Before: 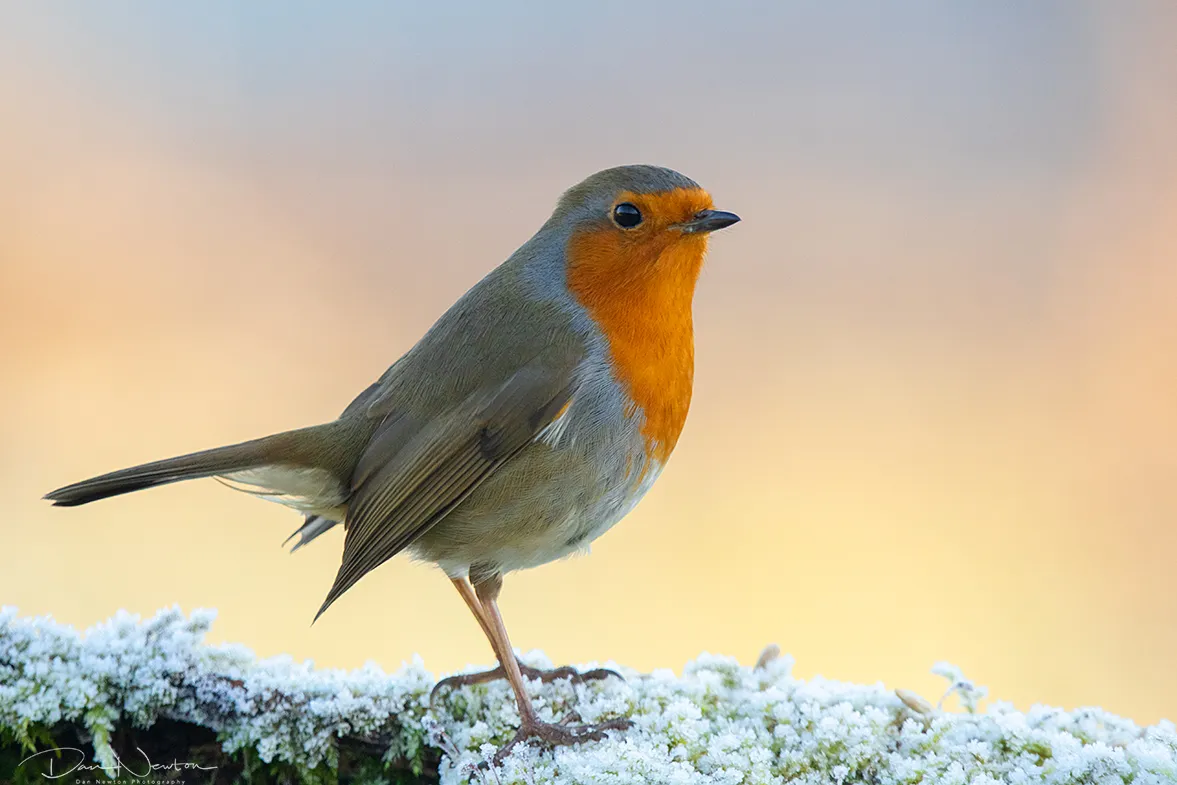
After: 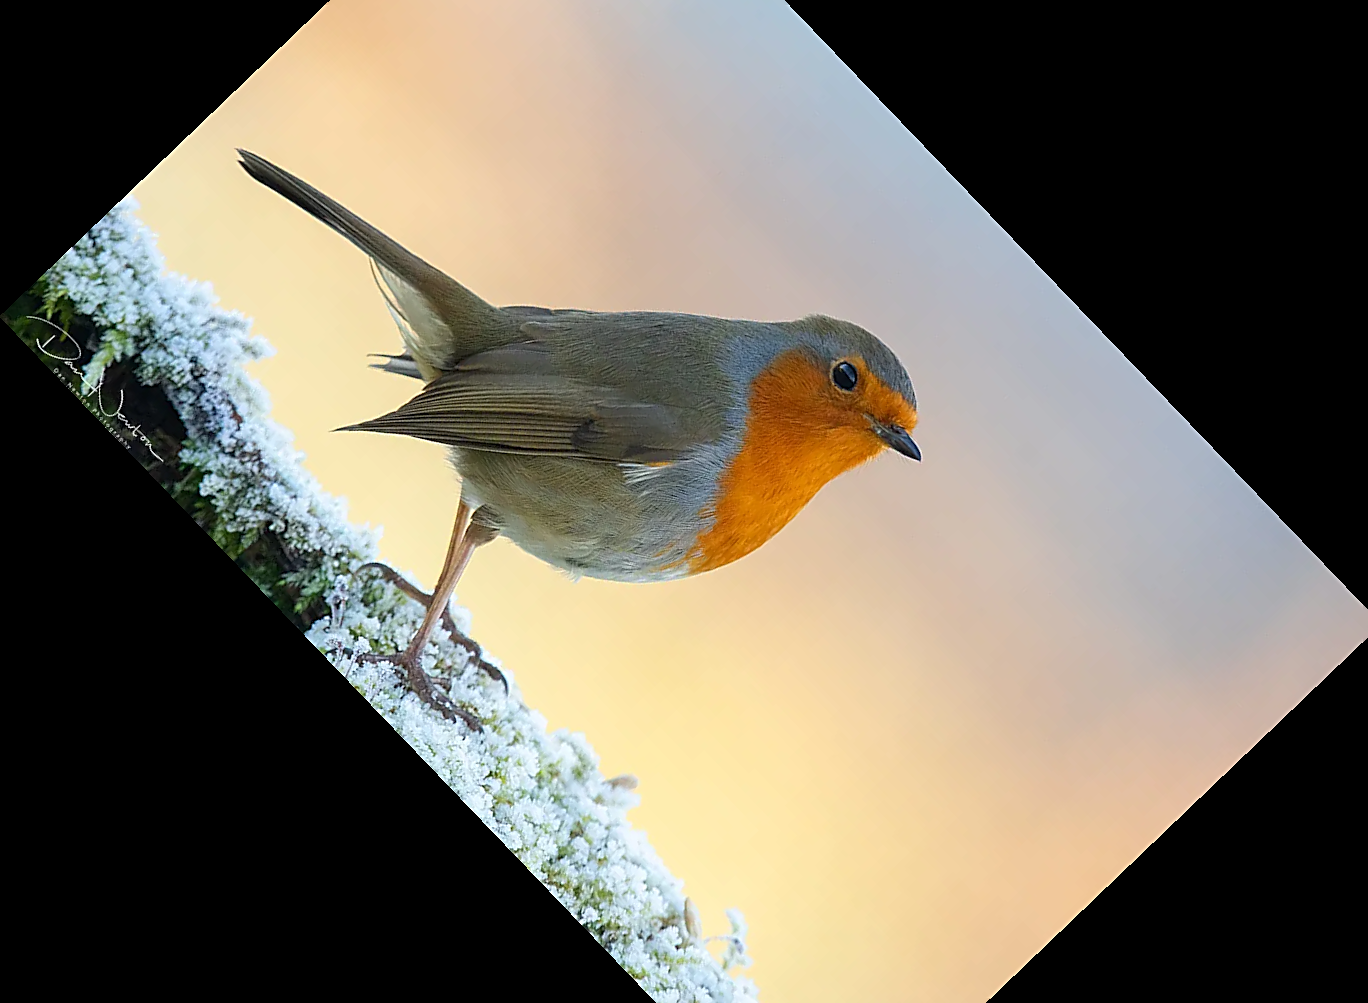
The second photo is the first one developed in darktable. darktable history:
sharpen: on, module defaults
white balance: red 1, blue 1
crop and rotate: angle -46.26°, top 16.234%, right 0.912%, bottom 11.704%
